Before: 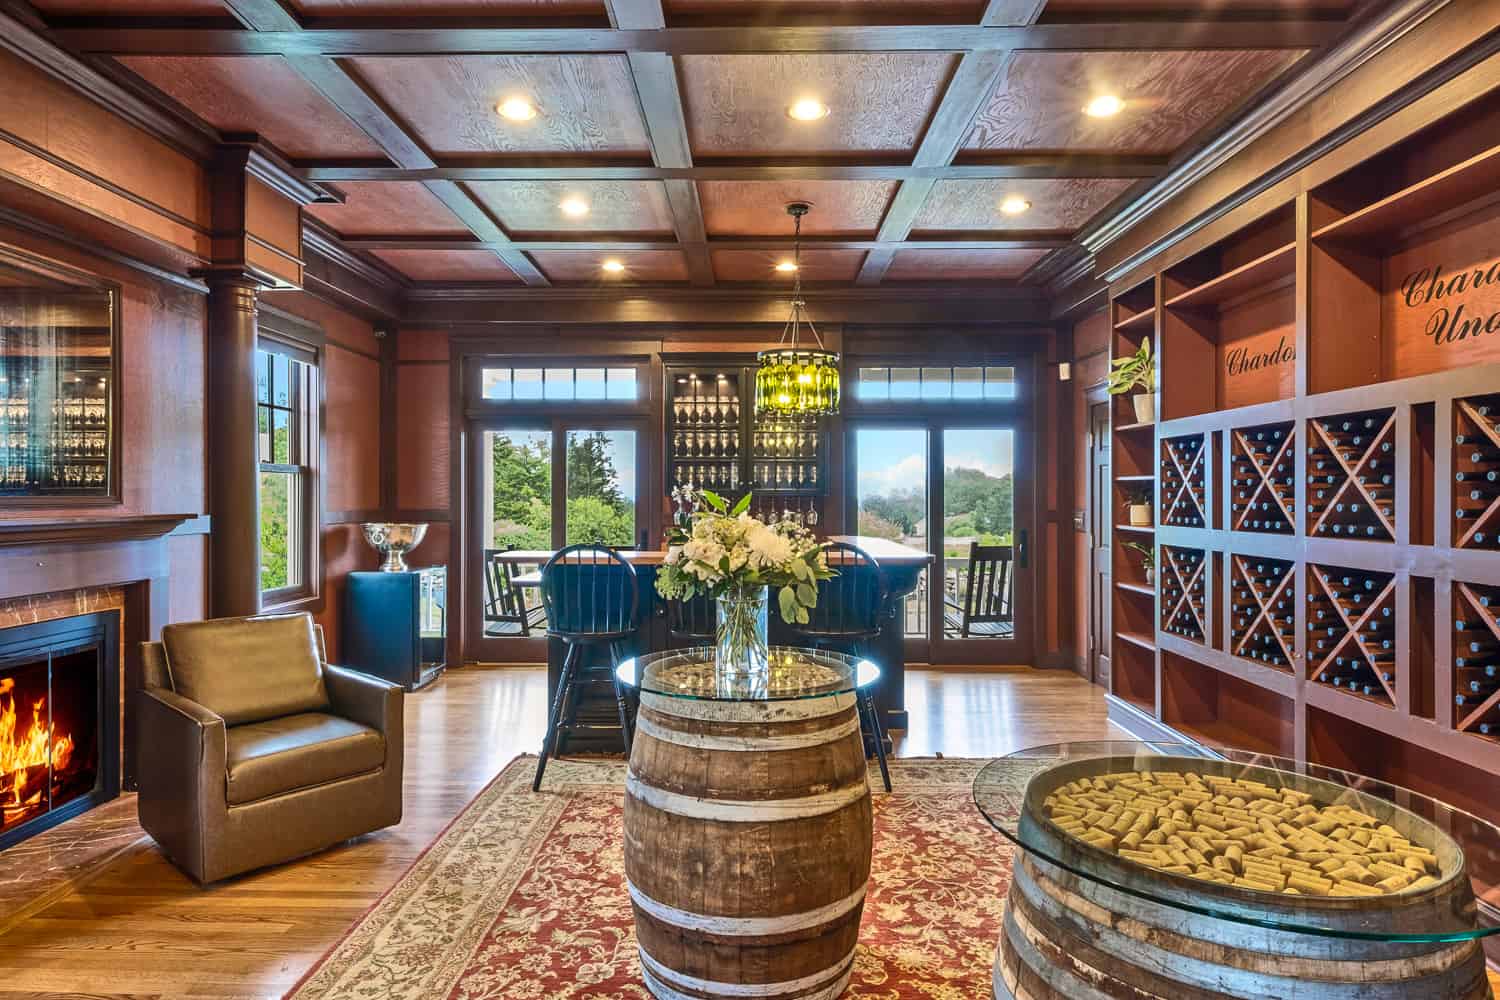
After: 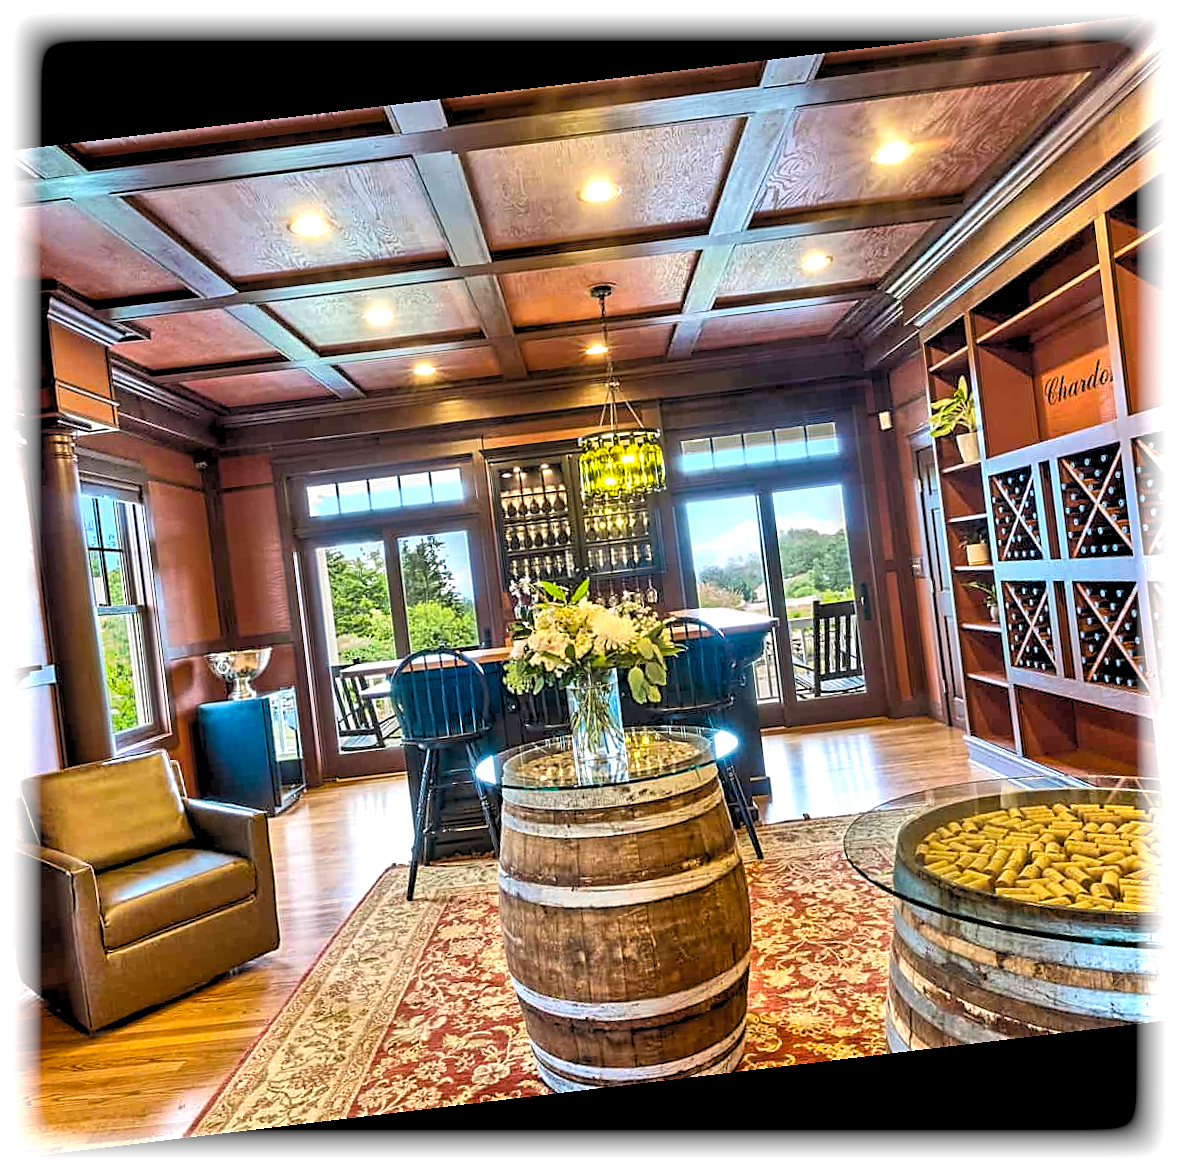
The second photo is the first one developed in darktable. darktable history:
rotate and perspective: rotation -6.83°, automatic cropping off
color balance rgb: perceptual saturation grading › global saturation 20%, global vibrance 20%
vignetting: fall-off start 93%, fall-off radius 5%, brightness 1, saturation -0.49, automatic ratio true, width/height ratio 1.332, shape 0.04, unbound false
crop: left 13.443%, right 13.31%
sharpen: on, module defaults
shadows and highlights: radius 44.78, white point adjustment 6.64, compress 79.65%, highlights color adjustment 78.42%, soften with gaussian
rgb levels: levels [[0.013, 0.434, 0.89], [0, 0.5, 1], [0, 0.5, 1]]
